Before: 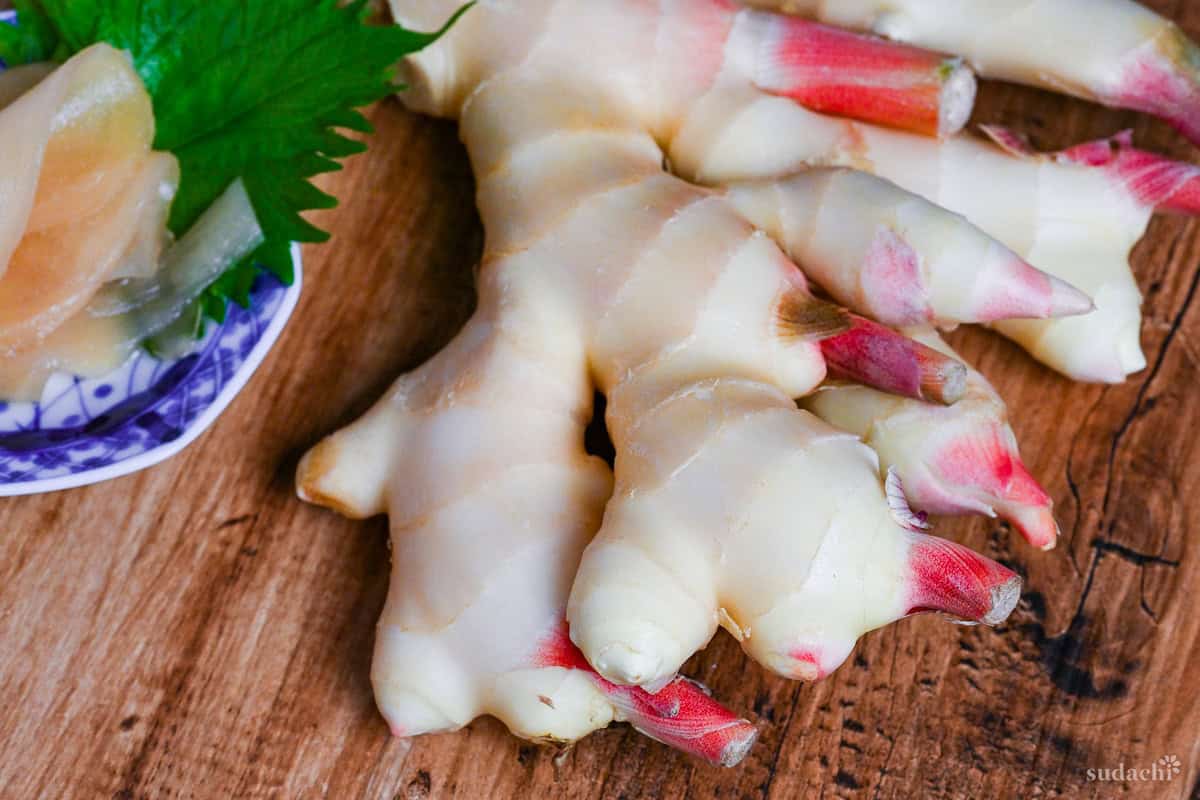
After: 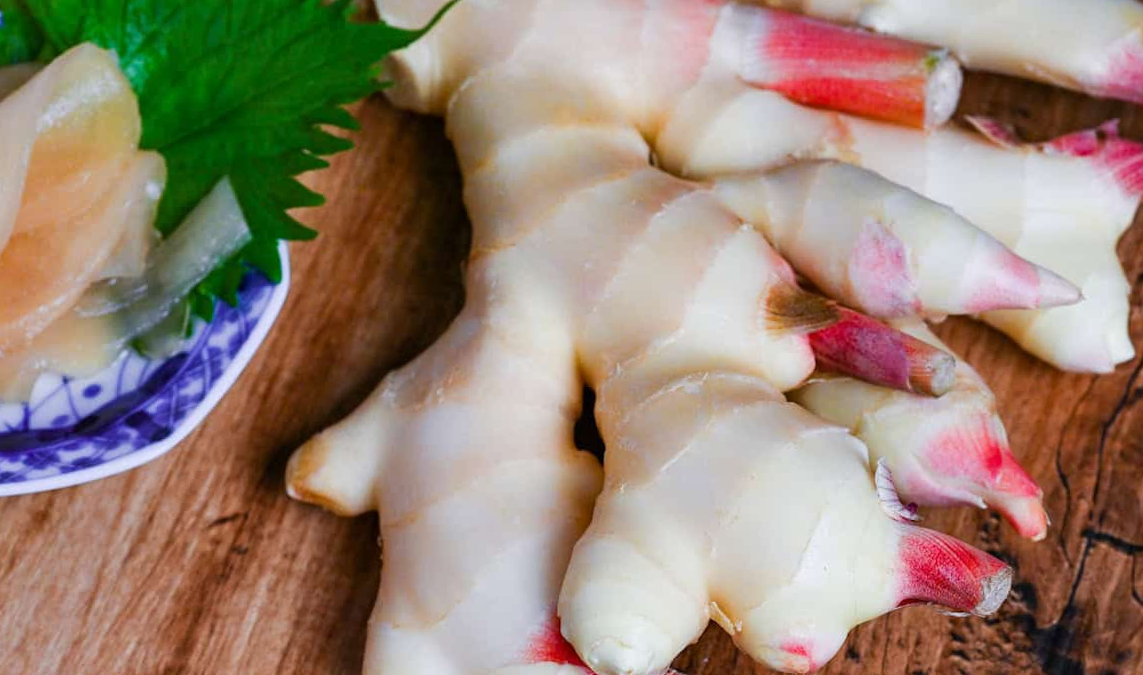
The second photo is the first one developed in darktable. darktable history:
crop and rotate: angle 0.563°, left 0.24%, right 3.11%, bottom 14.338%
